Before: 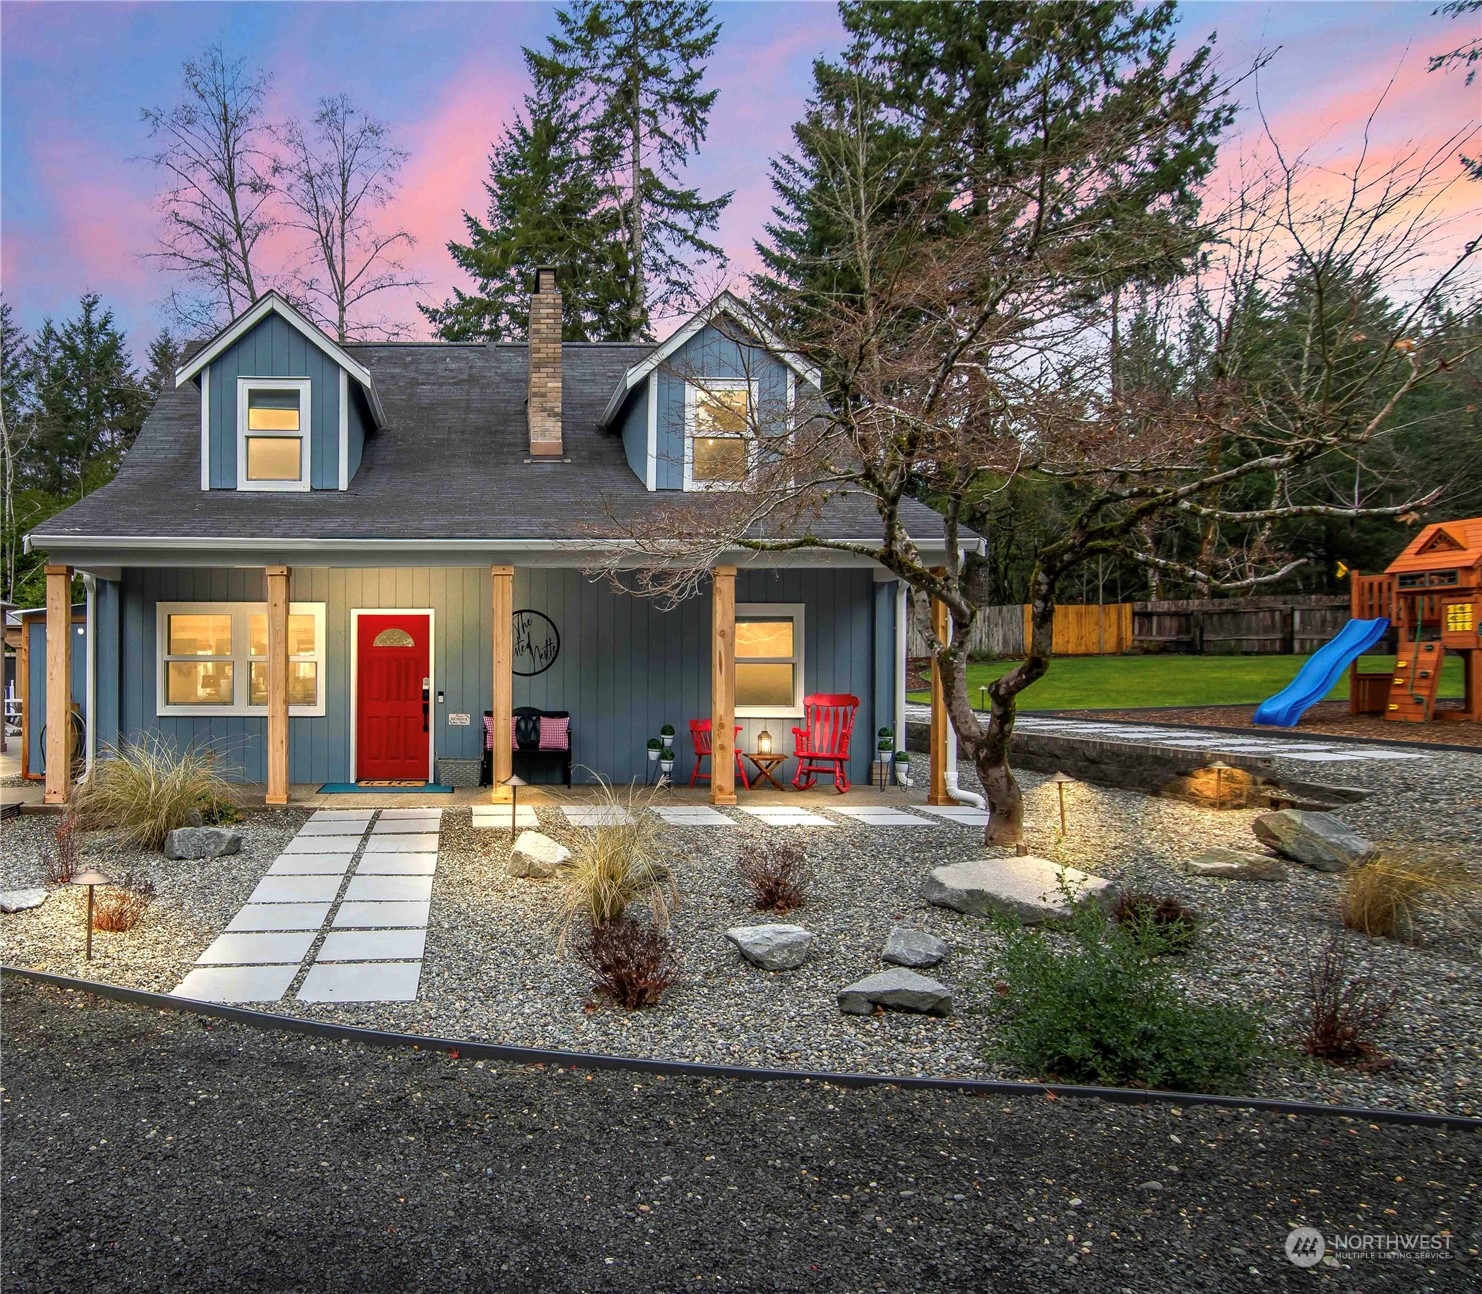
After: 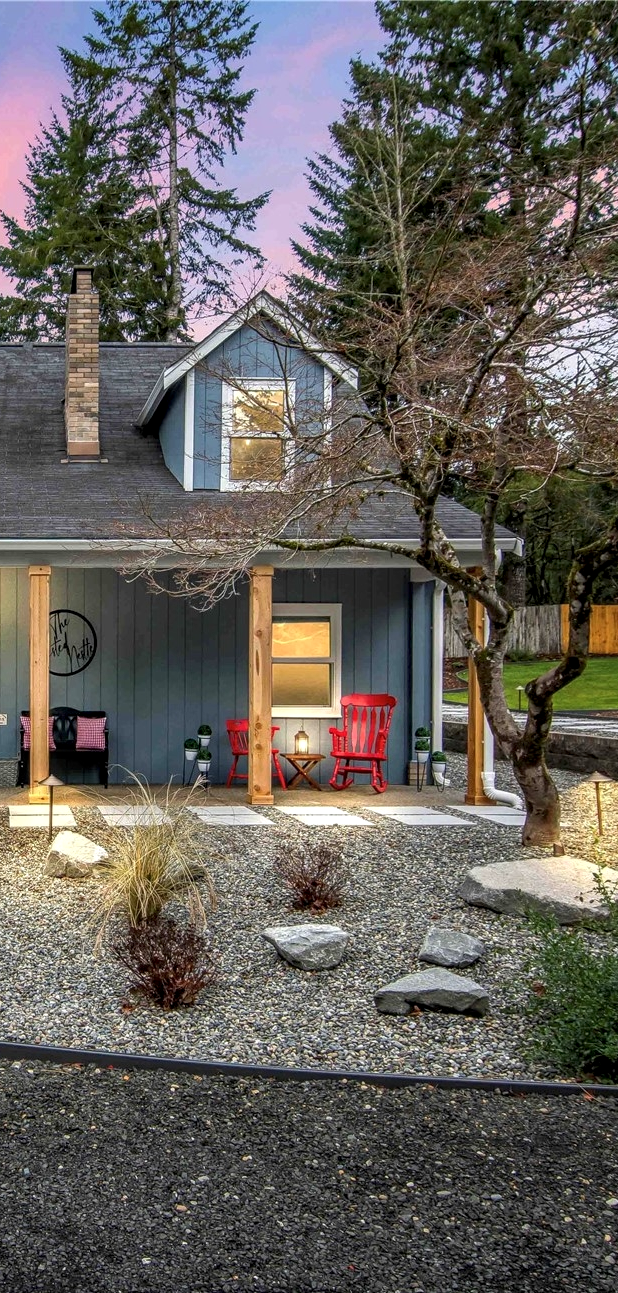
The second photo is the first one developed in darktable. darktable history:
local contrast: detail 130%
crop: left 31.269%, right 26.99%
